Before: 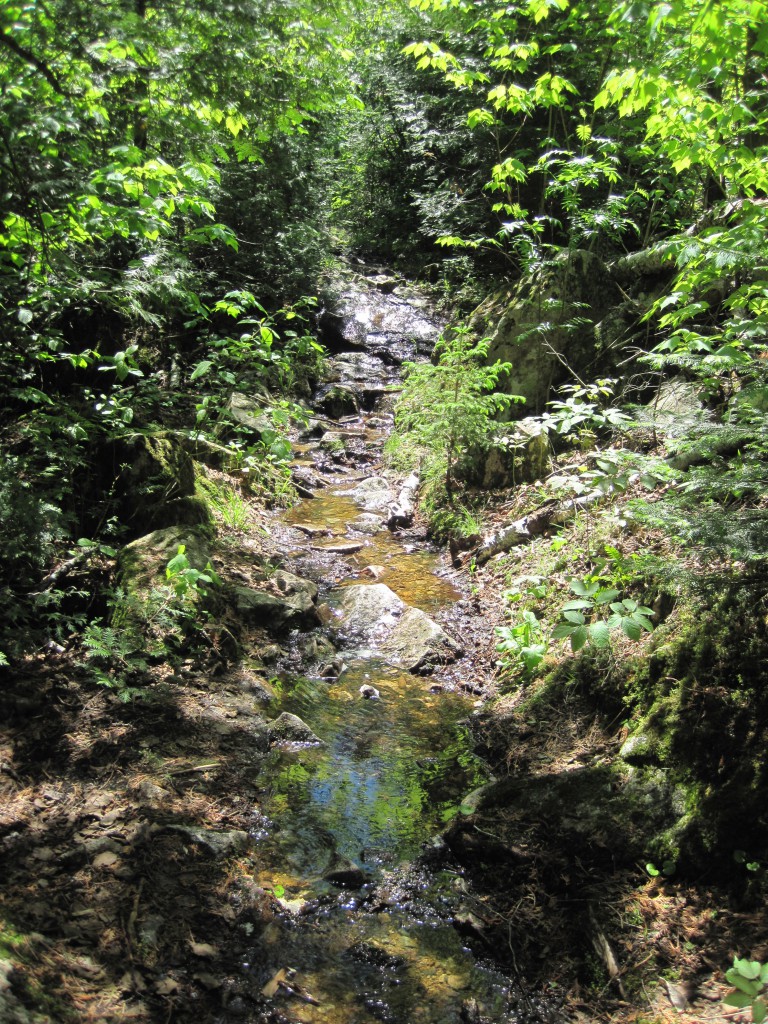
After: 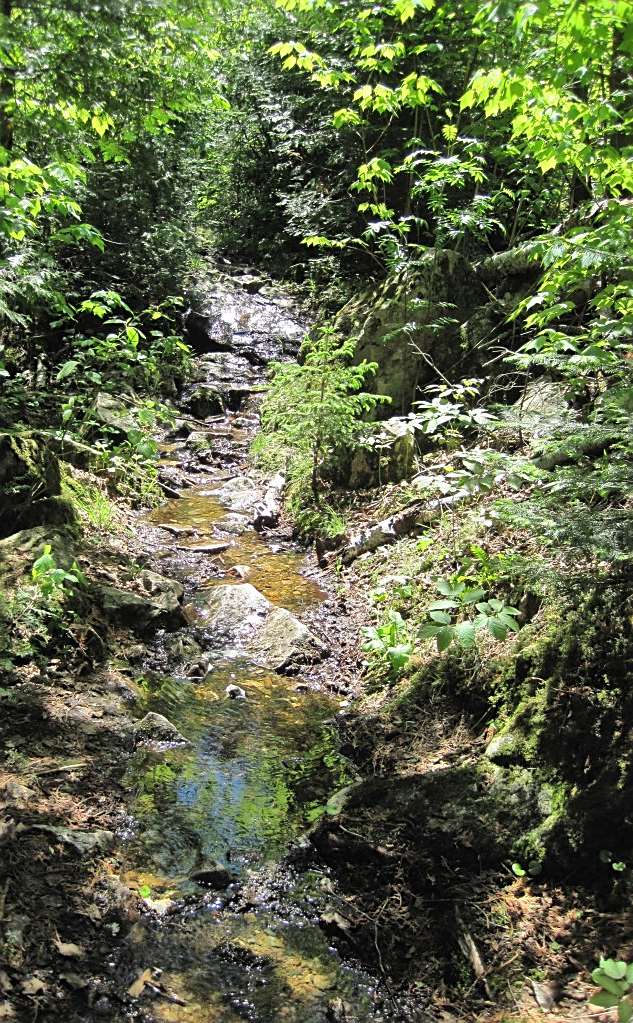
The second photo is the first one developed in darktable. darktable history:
crop: left 17.568%, bottom 0.028%
sharpen: on, module defaults
shadows and highlights: shadows 59.37, soften with gaussian
